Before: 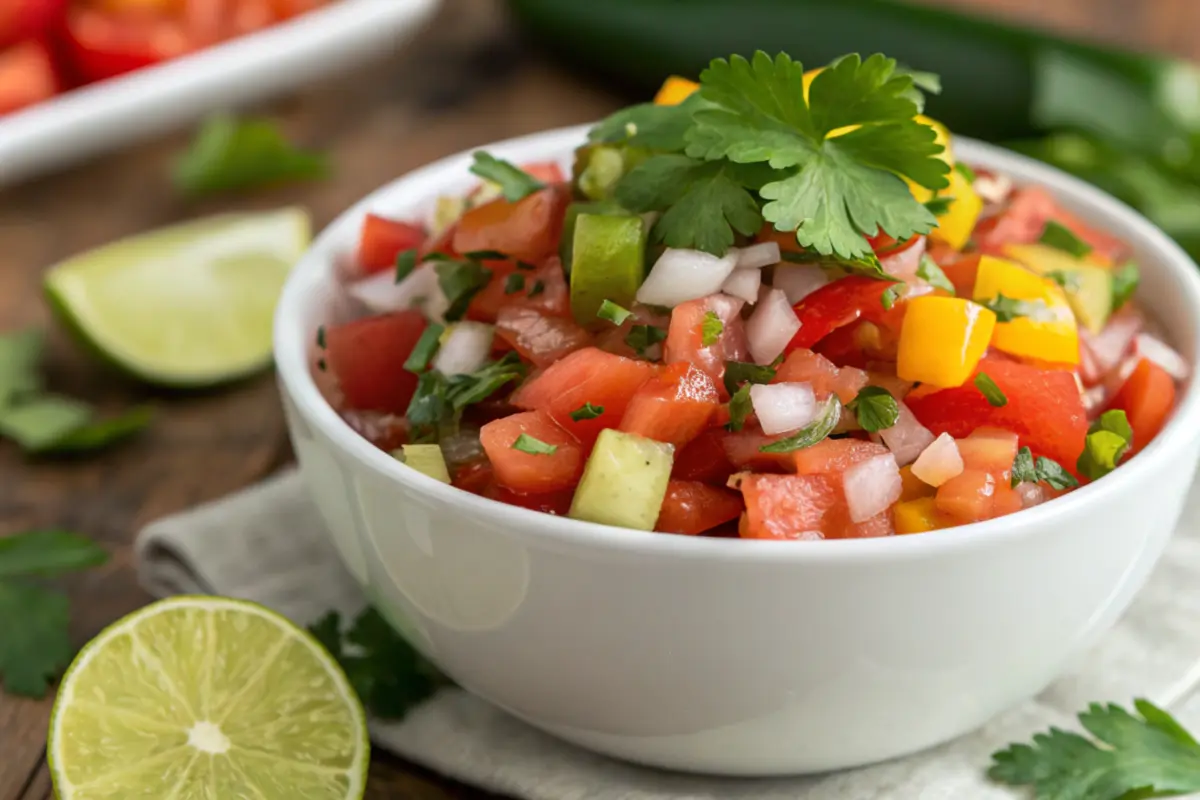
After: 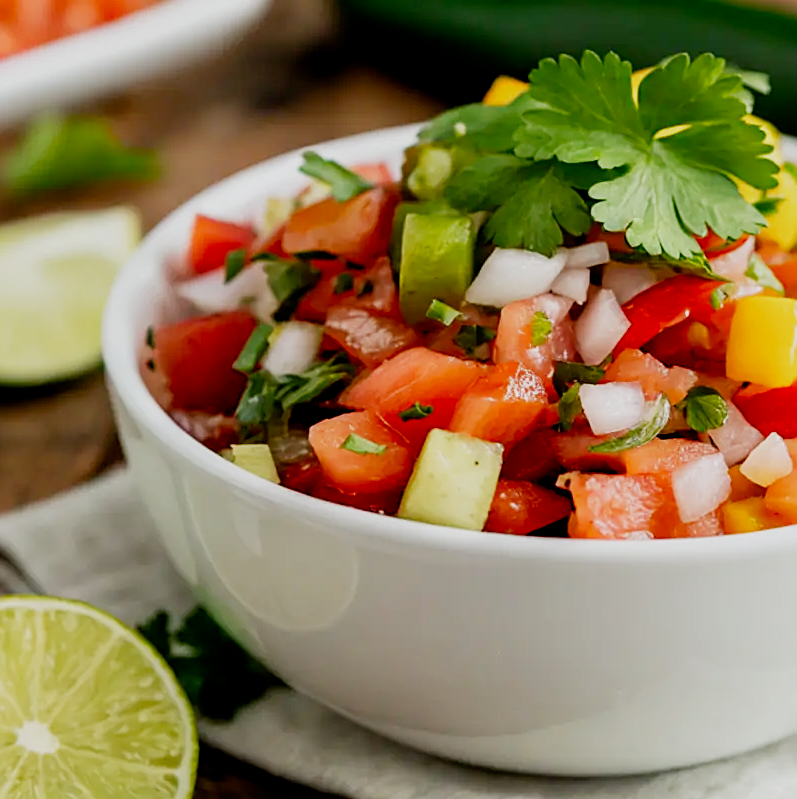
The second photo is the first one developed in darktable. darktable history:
exposure: black level correction 0.005, exposure 0.275 EV, compensate highlight preservation false
crop and rotate: left 14.303%, right 19.265%
sharpen: on, module defaults
filmic rgb: middle gray luminance 29.08%, black relative exposure -10.31 EV, white relative exposure 5.49 EV, target black luminance 0%, hardness 3.91, latitude 2.61%, contrast 1.123, highlights saturation mix 4.52%, shadows ↔ highlights balance 14.59%, preserve chrominance no, color science v4 (2020)
